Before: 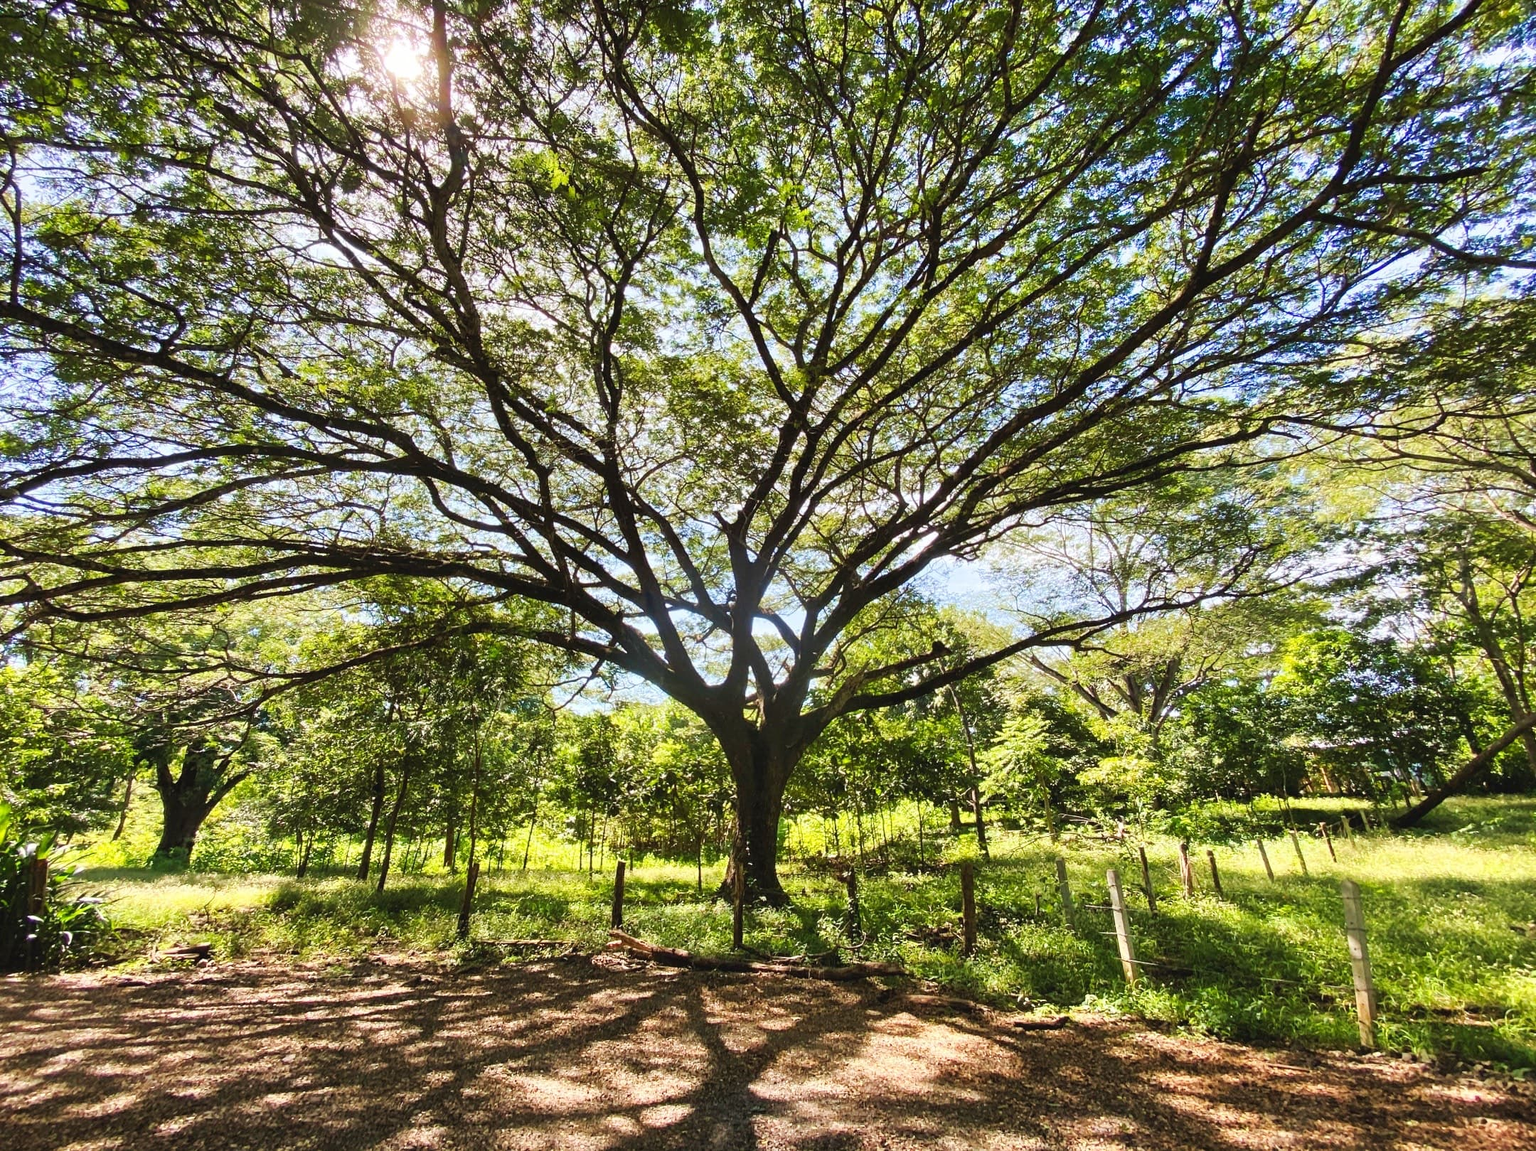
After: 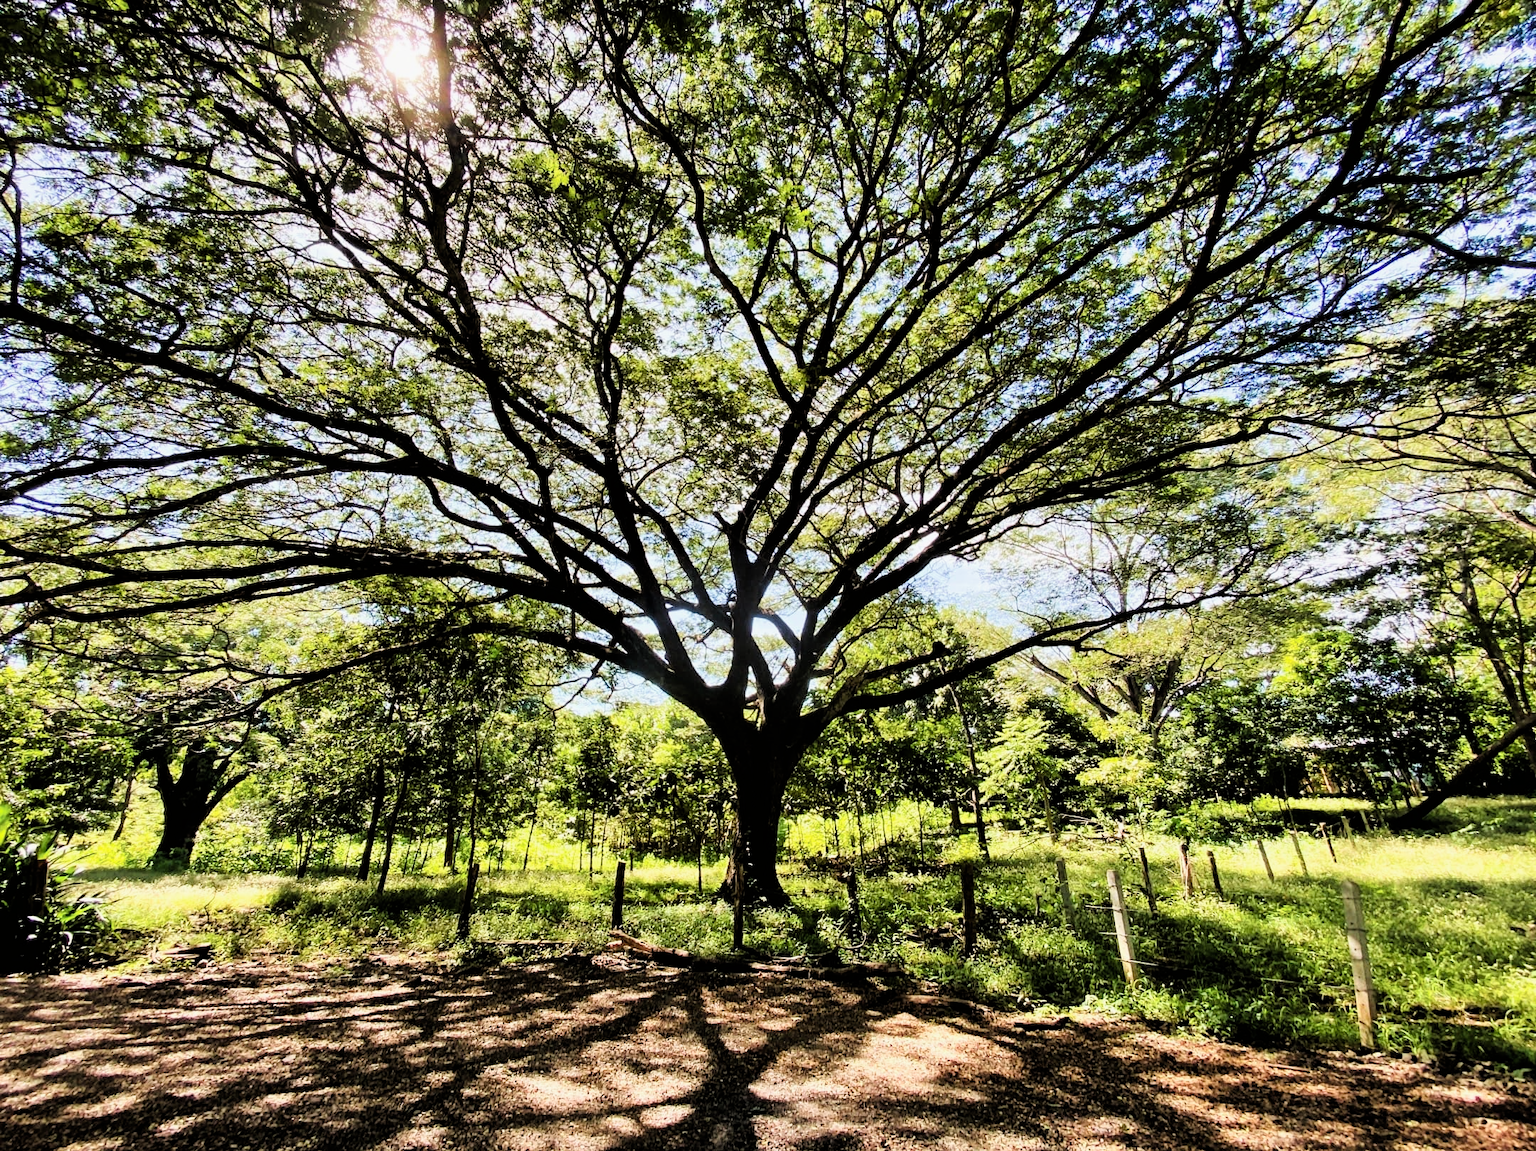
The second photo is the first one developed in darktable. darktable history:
shadows and highlights: shadows 12, white point adjustment 1.2, soften with gaussian
filmic rgb: black relative exposure -4 EV, white relative exposure 3 EV, hardness 3.02, contrast 1.4
